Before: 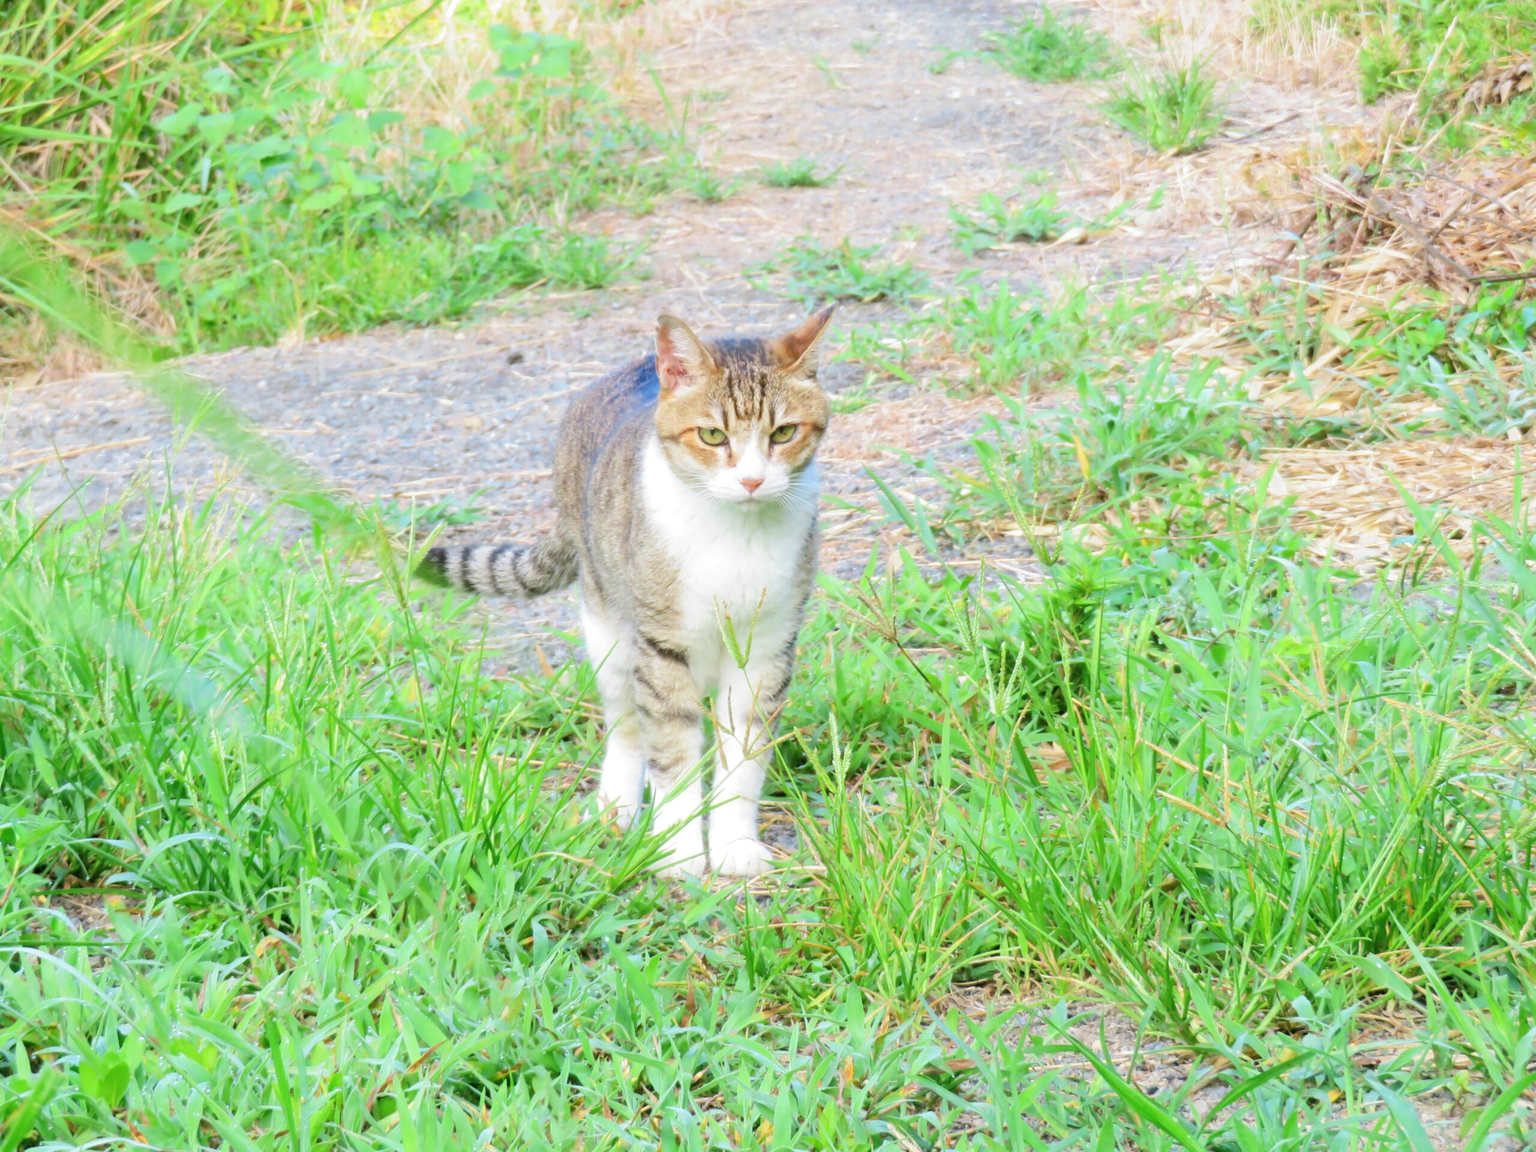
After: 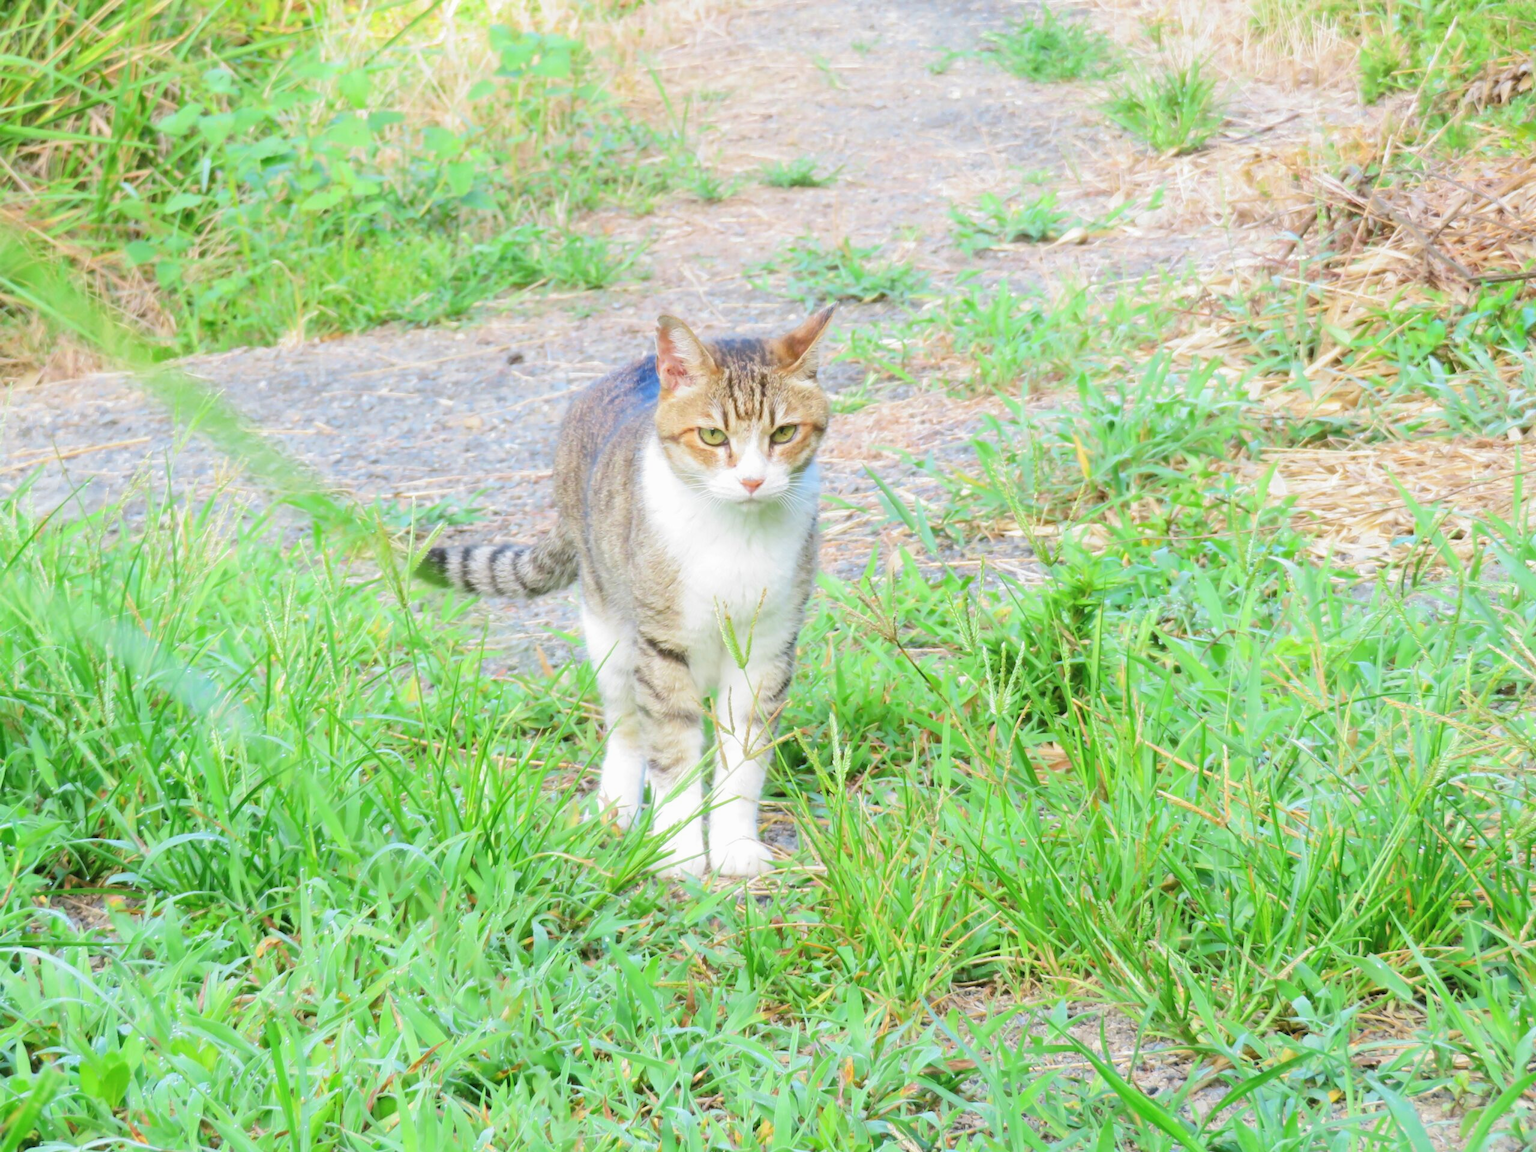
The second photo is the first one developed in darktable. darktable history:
contrast equalizer: octaves 7, y [[0.535, 0.543, 0.548, 0.548, 0.542, 0.532], [0.5 ×6], [0.5 ×6], [0 ×6], [0 ×6]], mix -0.291
